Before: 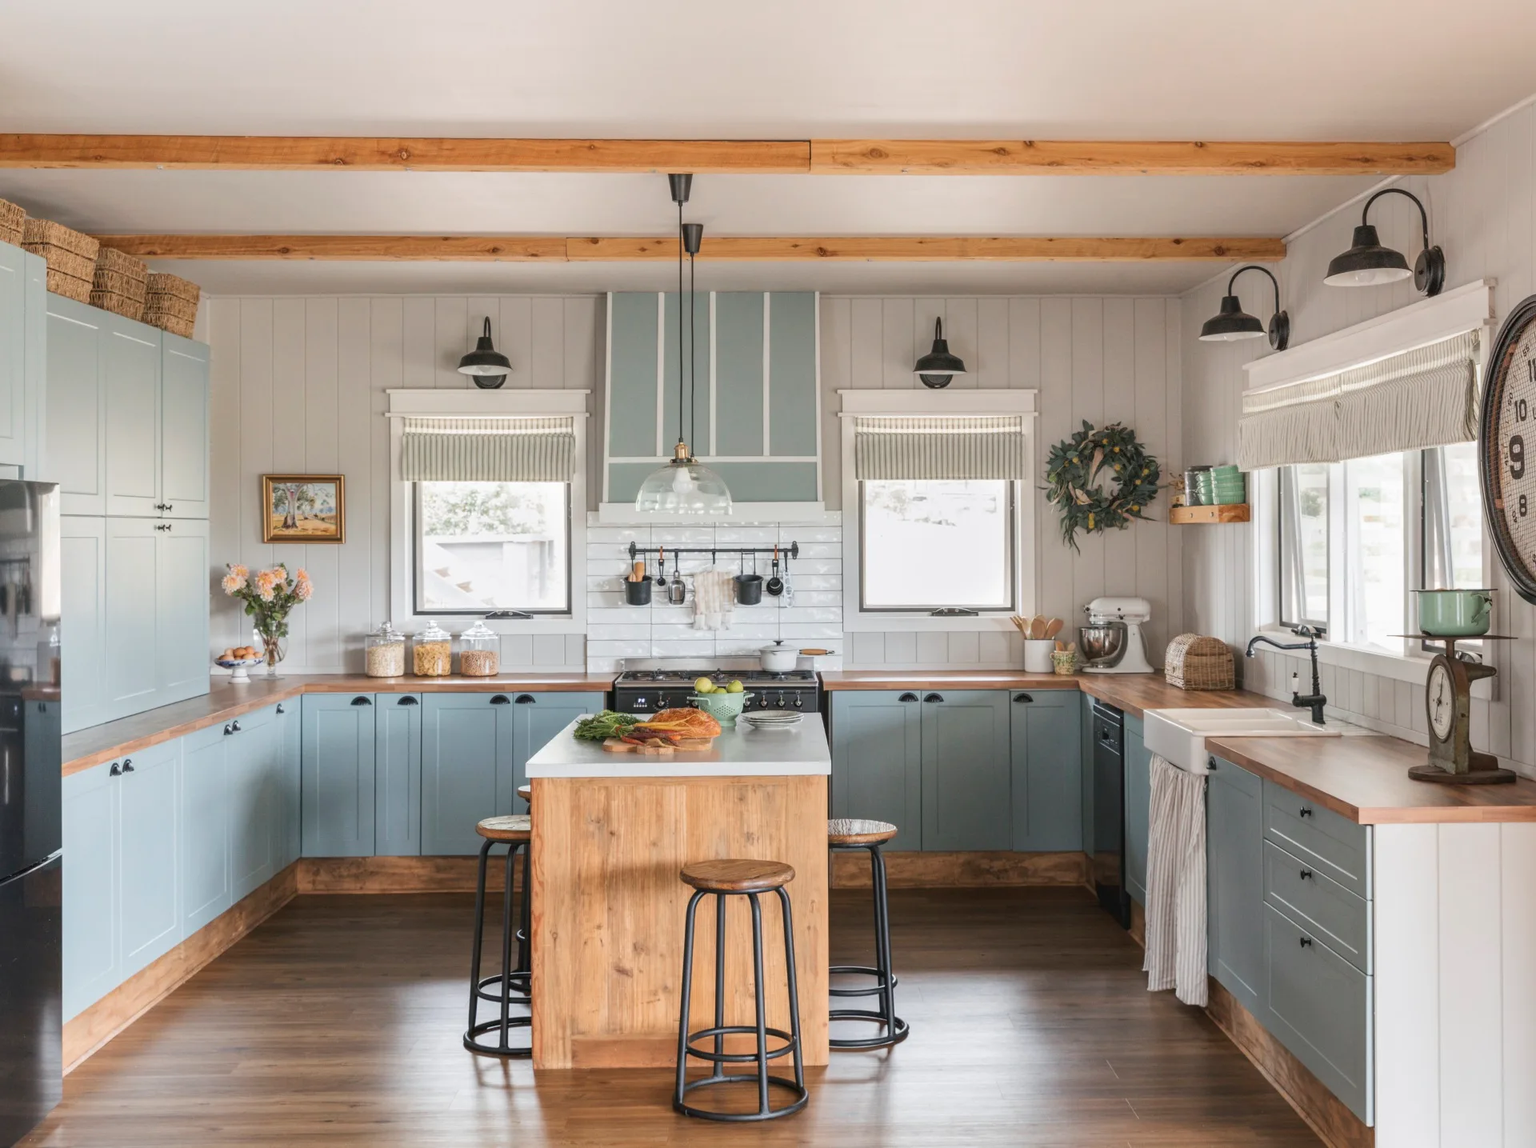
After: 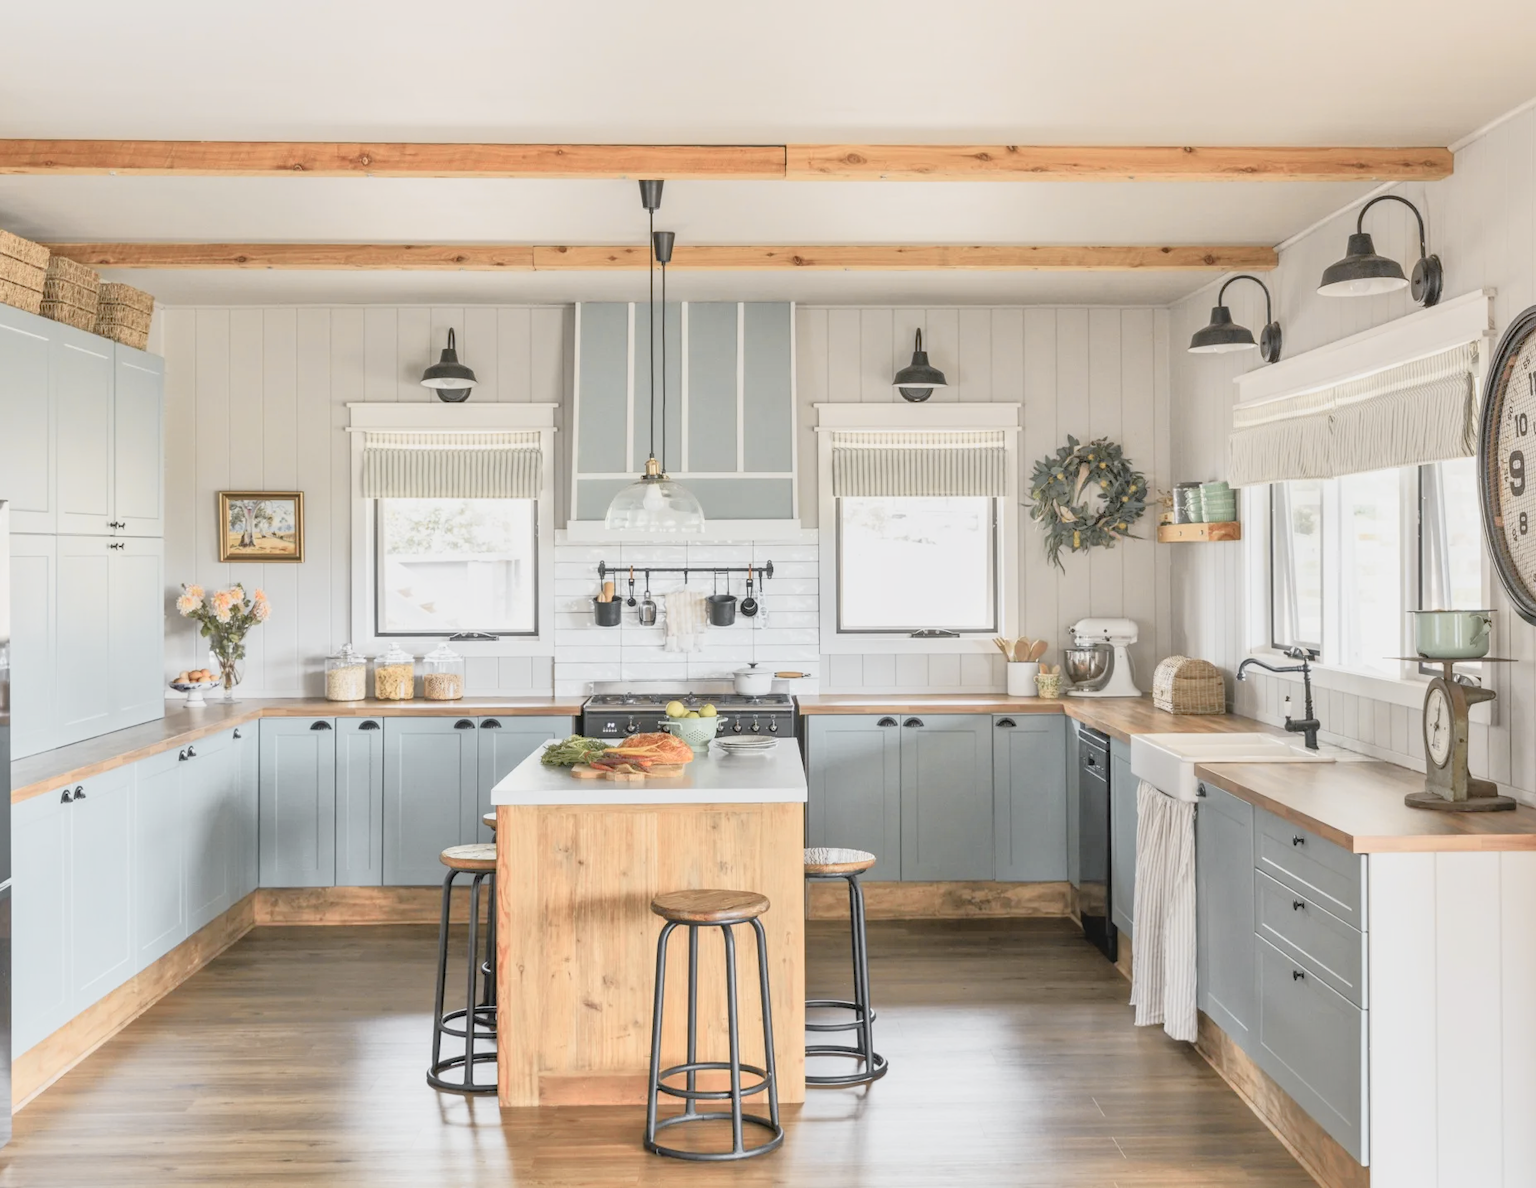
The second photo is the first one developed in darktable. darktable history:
crop and rotate: left 3.365%
tone curve: curves: ch0 [(0, 0.005) (0.103, 0.081) (0.196, 0.197) (0.391, 0.469) (0.491, 0.585) (0.638, 0.751) (0.822, 0.886) (0.997, 0.959)]; ch1 [(0, 0) (0.172, 0.123) (0.324, 0.253) (0.396, 0.388) (0.474, 0.479) (0.499, 0.498) (0.529, 0.528) (0.579, 0.614) (0.633, 0.677) (0.812, 0.856) (1, 1)]; ch2 [(0, 0) (0.411, 0.424) (0.459, 0.478) (0.5, 0.501) (0.517, 0.526) (0.553, 0.583) (0.609, 0.646) (0.708, 0.768) (0.839, 0.916) (1, 1)], color space Lab, independent channels, preserve colors none
tone equalizer: -7 EV 0.15 EV, -6 EV 0.622 EV, -5 EV 1.17 EV, -4 EV 1.32 EV, -3 EV 1.13 EV, -2 EV 0.6 EV, -1 EV 0.153 EV
contrast brightness saturation: contrast -0.062, saturation -0.412
